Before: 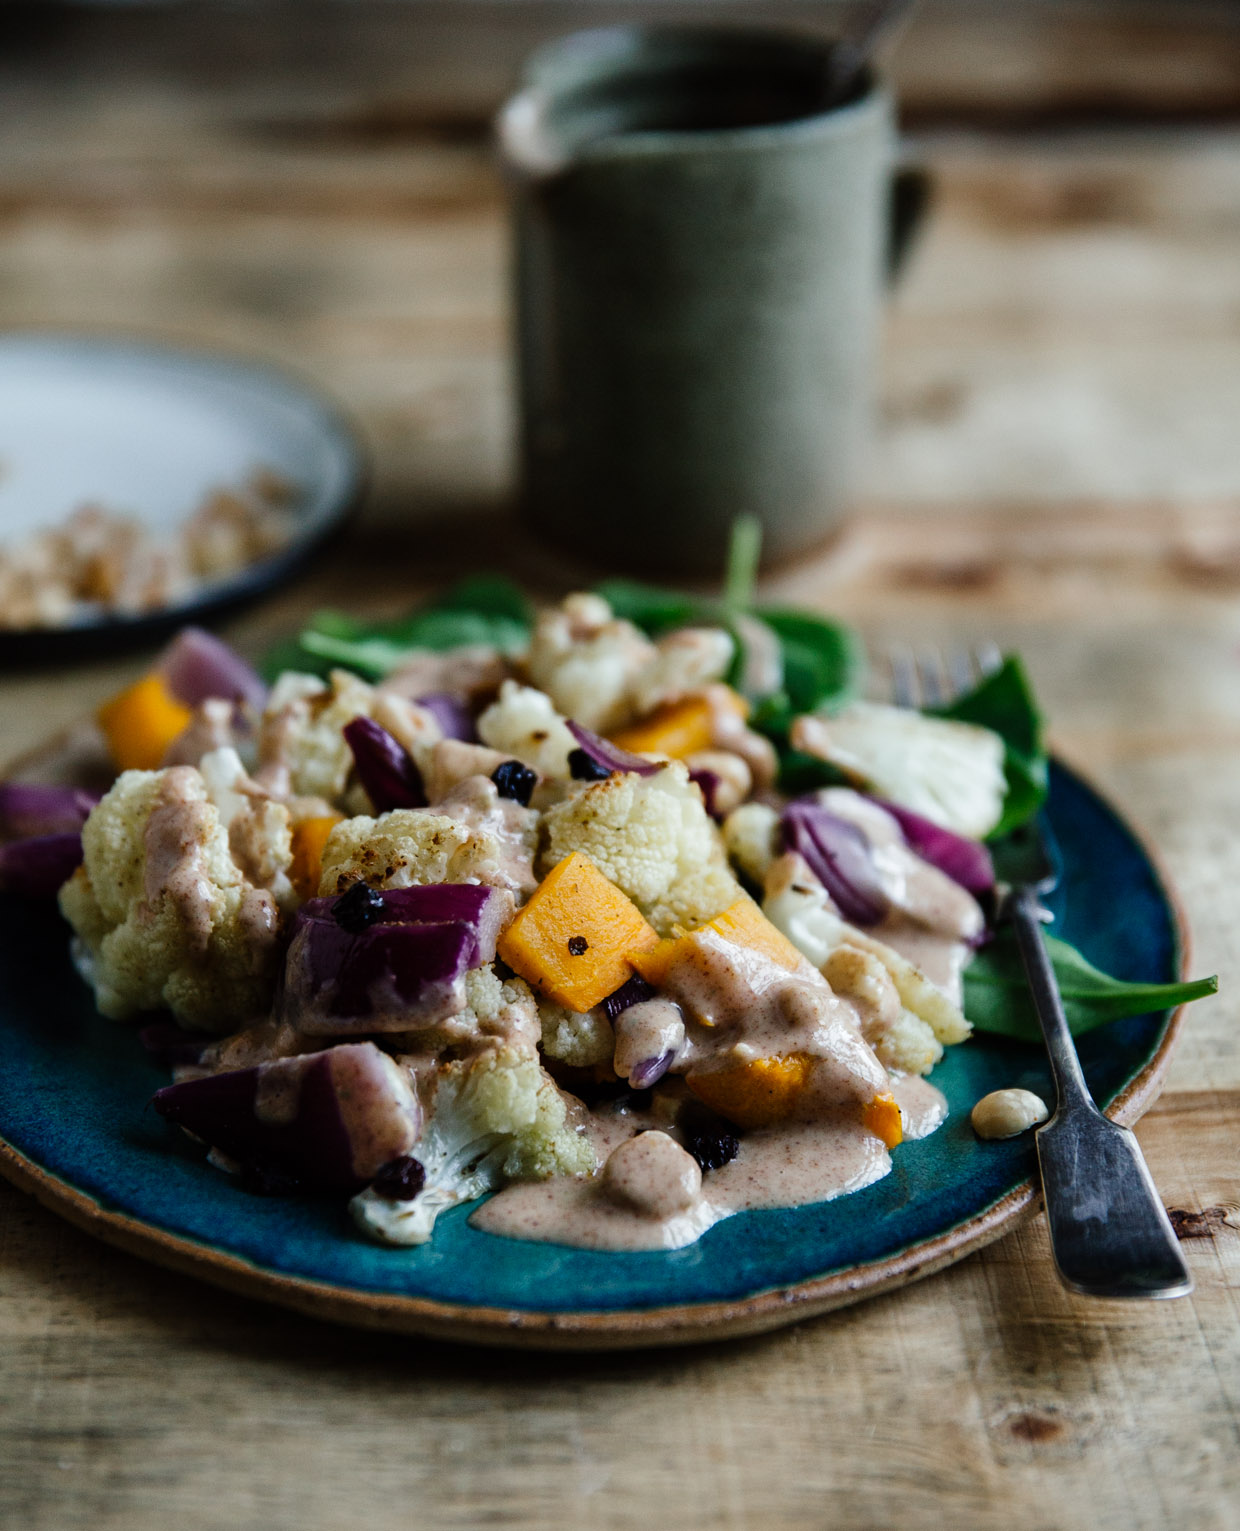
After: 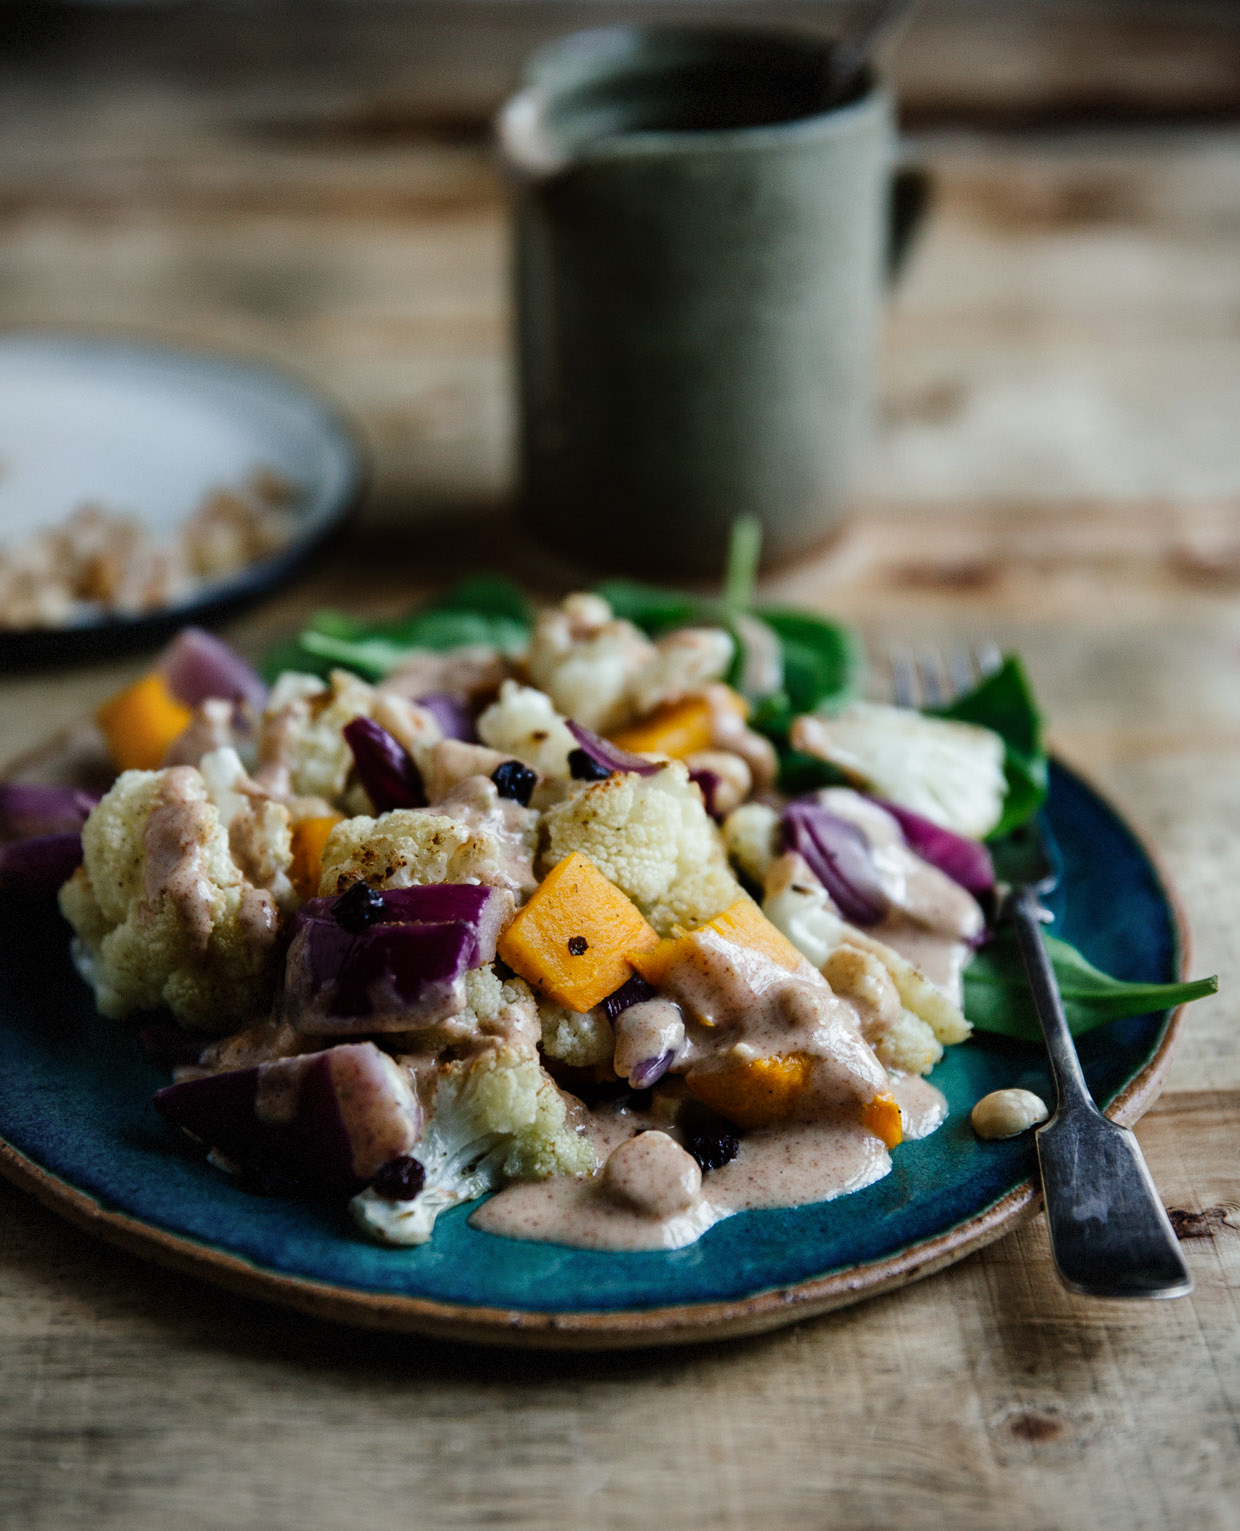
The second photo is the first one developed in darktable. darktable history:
vignetting: fall-off start 67.6%, fall-off radius 67.03%, brightness -0.191, saturation -0.291, center (0.036, -0.096), automatic ratio true, dithering 8-bit output
